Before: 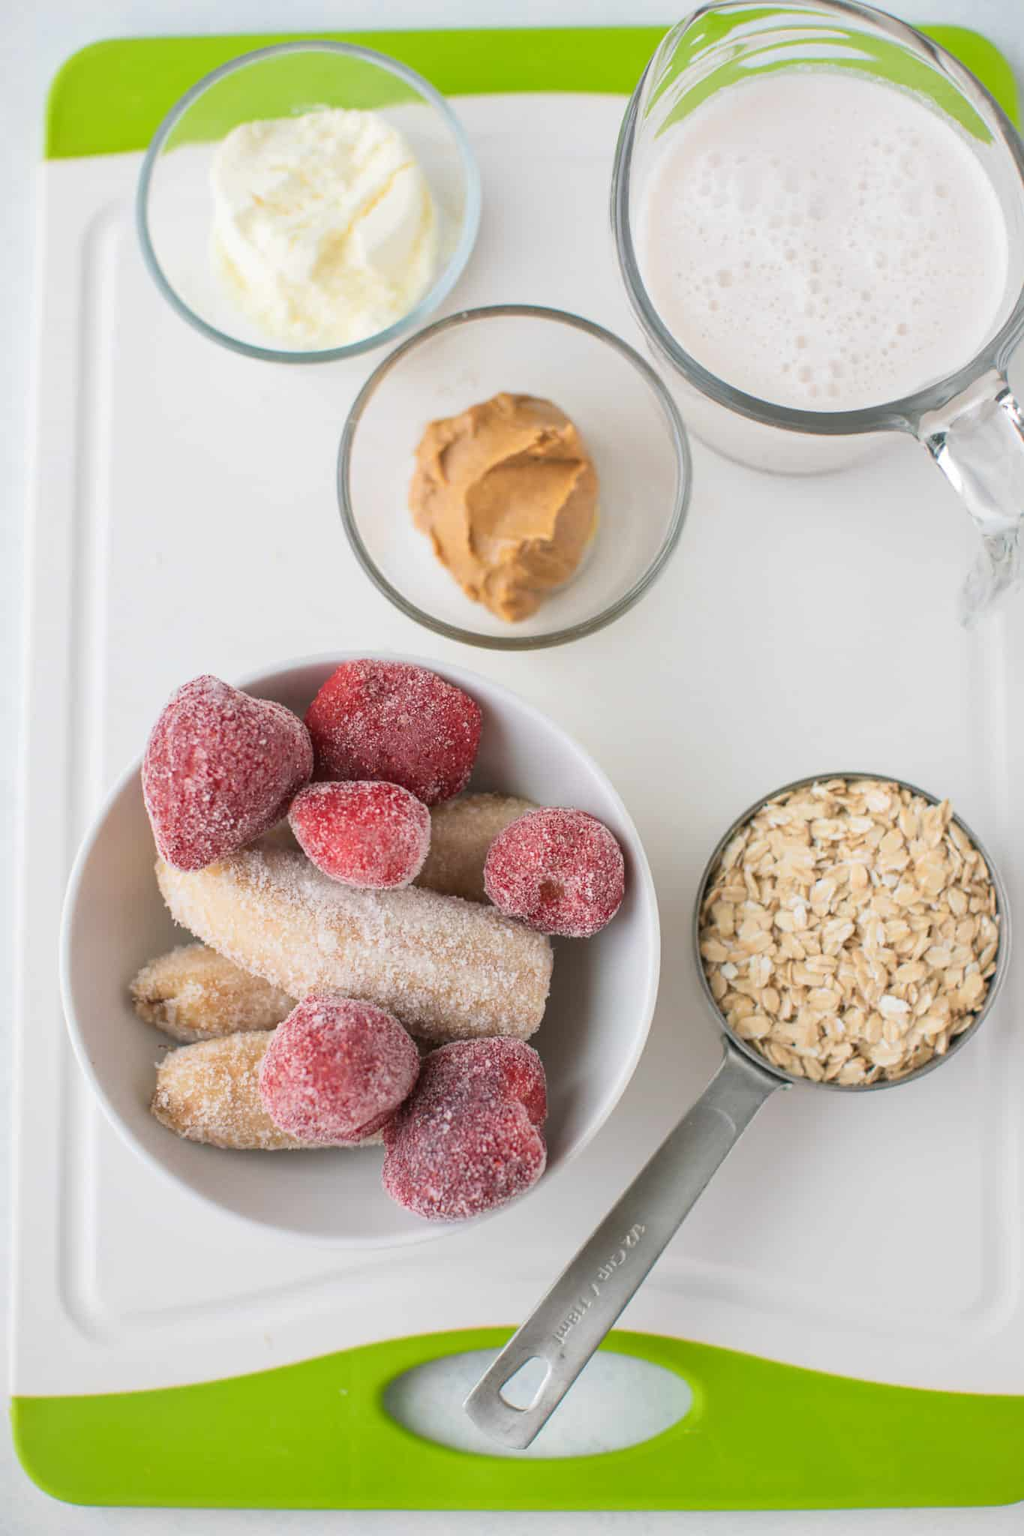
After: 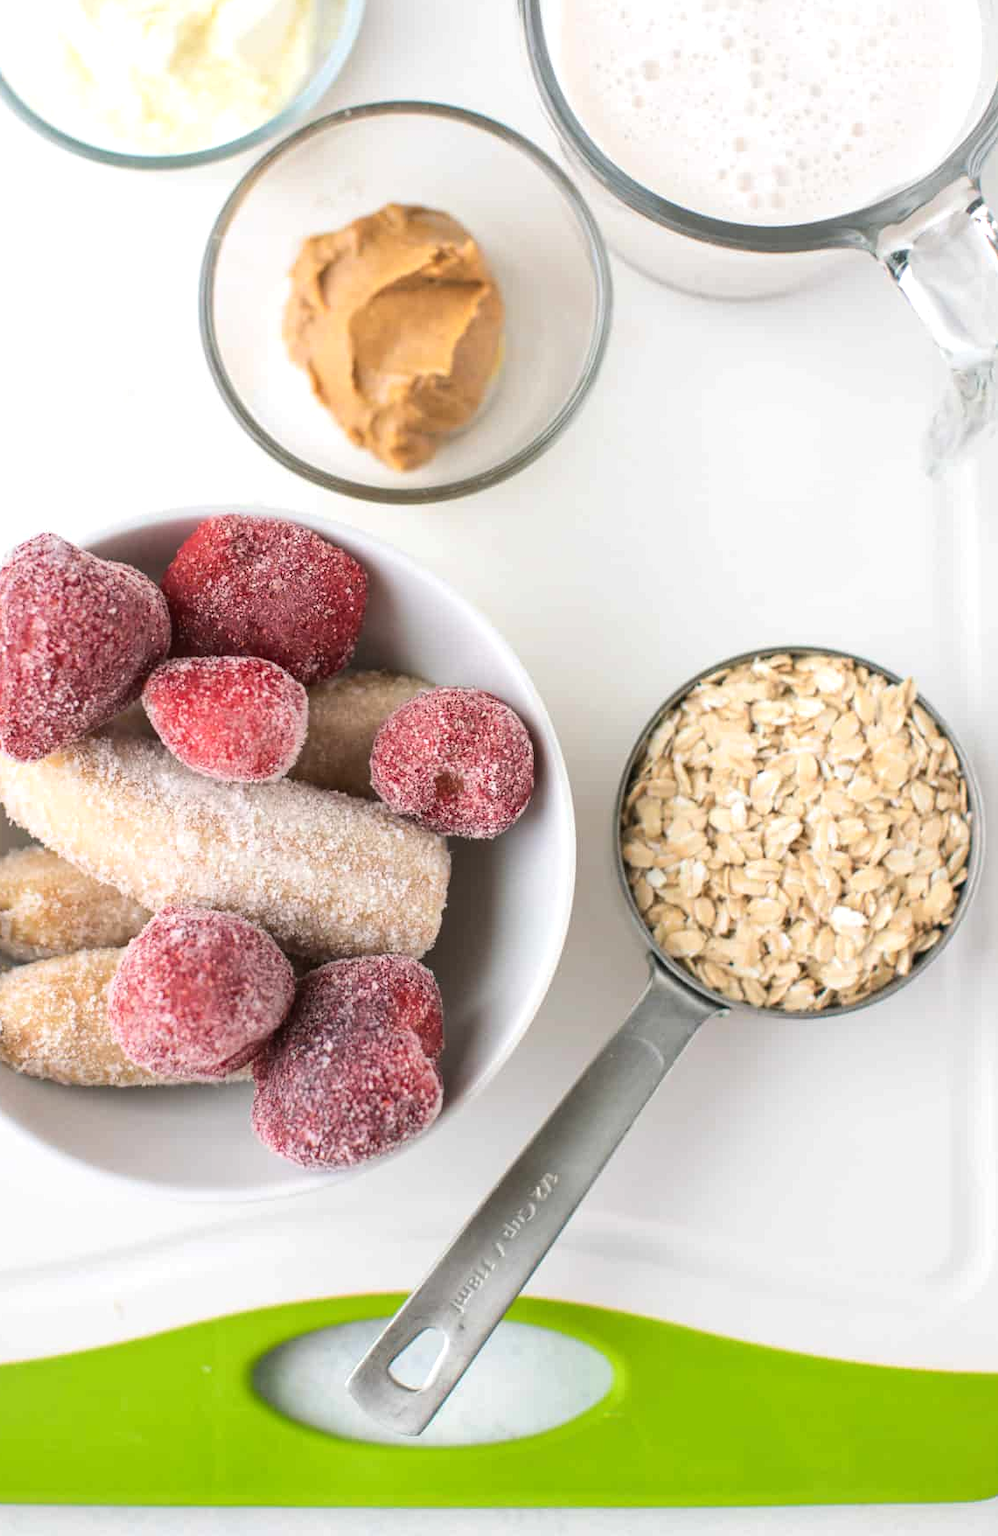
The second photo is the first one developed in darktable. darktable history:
tone equalizer: -8 EV -0.417 EV, -7 EV -0.389 EV, -6 EV -0.333 EV, -5 EV -0.222 EV, -3 EV 0.222 EV, -2 EV 0.333 EV, -1 EV 0.389 EV, +0 EV 0.417 EV, edges refinement/feathering 500, mask exposure compensation -1.57 EV, preserve details no
crop: left 16.315%, top 14.246%
